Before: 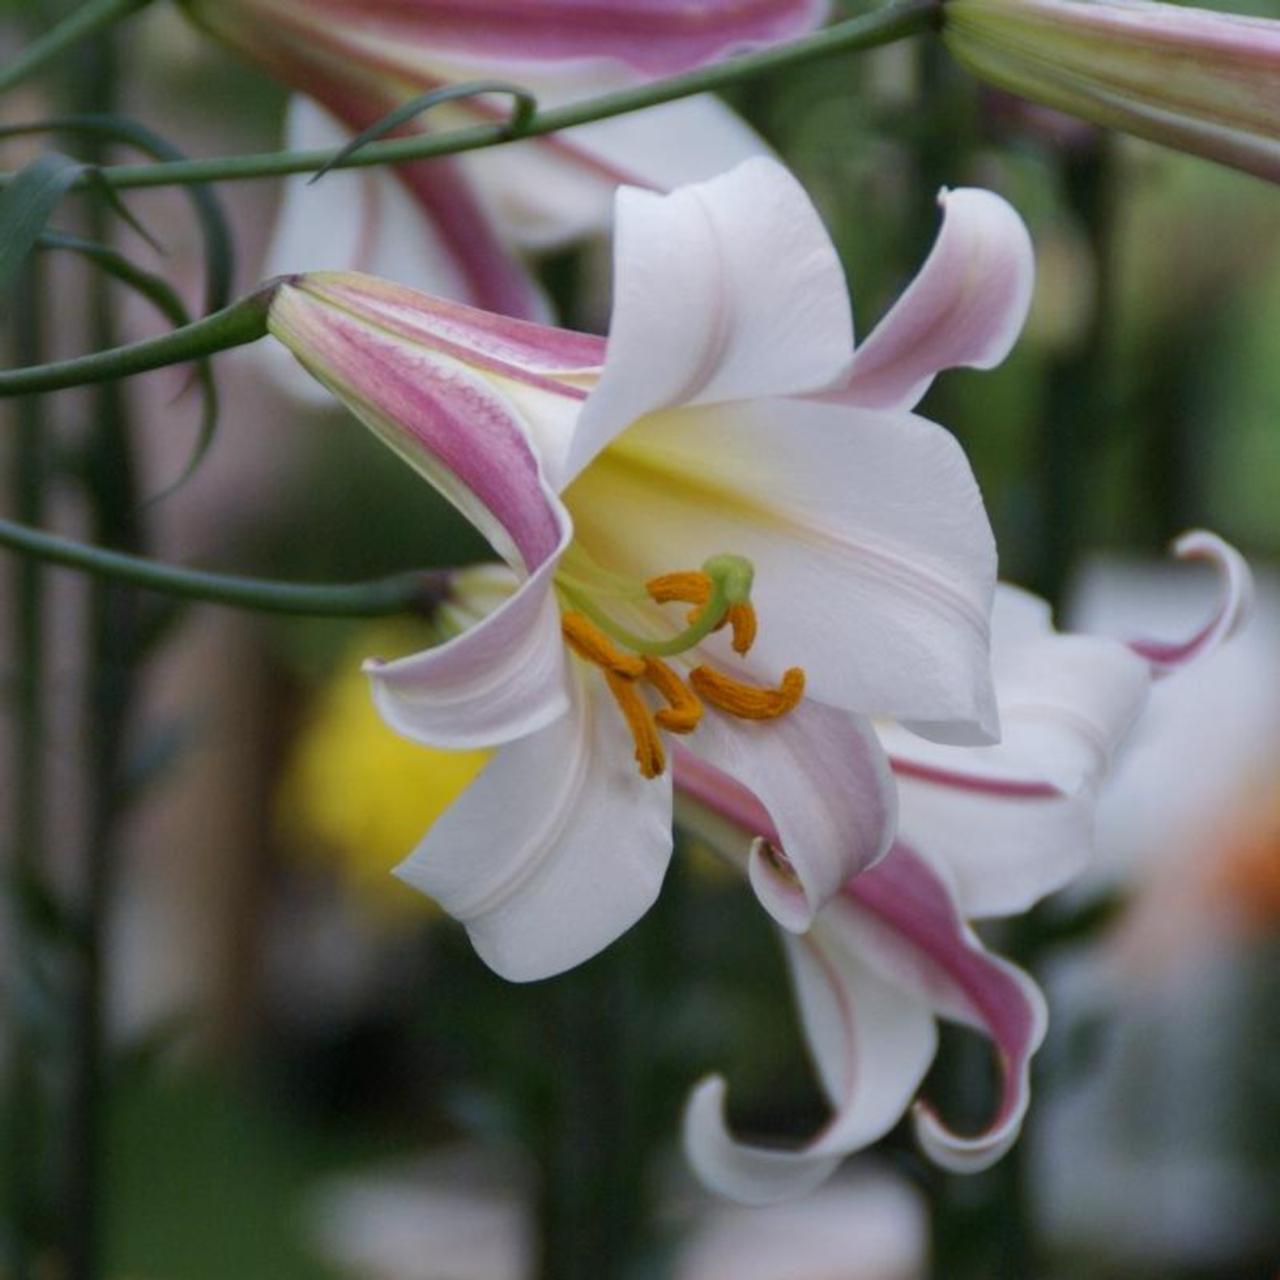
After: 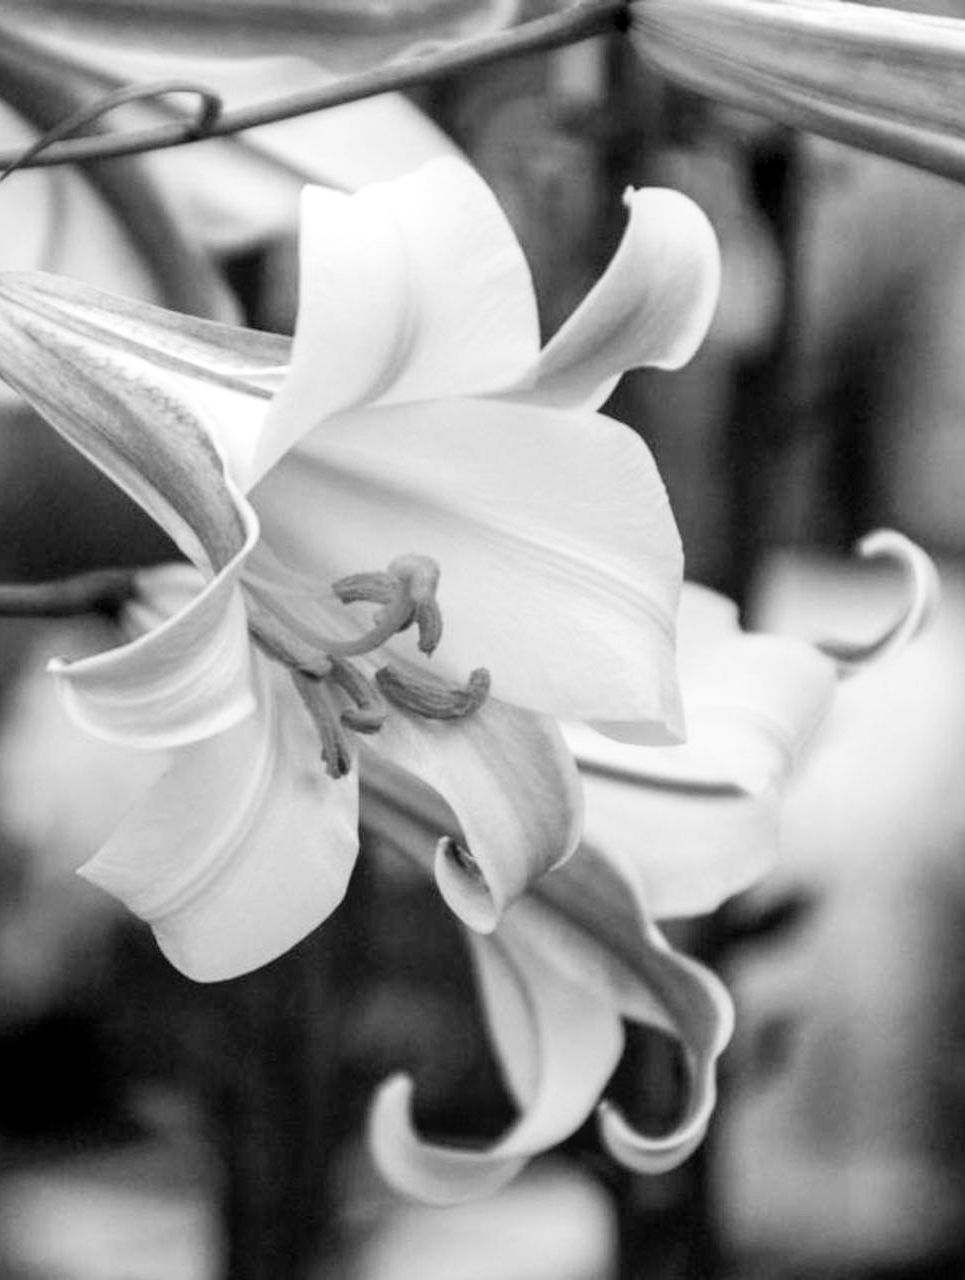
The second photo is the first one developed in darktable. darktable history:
monochrome: on, module defaults
filmic rgb: middle gray luminance 10%, black relative exposure -8.61 EV, white relative exposure 3.3 EV, threshold 6 EV, target black luminance 0%, hardness 5.2, latitude 44.69%, contrast 1.302, highlights saturation mix 5%, shadows ↔ highlights balance 24.64%, add noise in highlights 0, preserve chrominance no, color science v3 (2019), use custom middle-gray values true, iterations of high-quality reconstruction 0, contrast in highlights soft, enable highlight reconstruction true
crop and rotate: left 24.6%
color balance: contrast -0.5%
local contrast: on, module defaults
